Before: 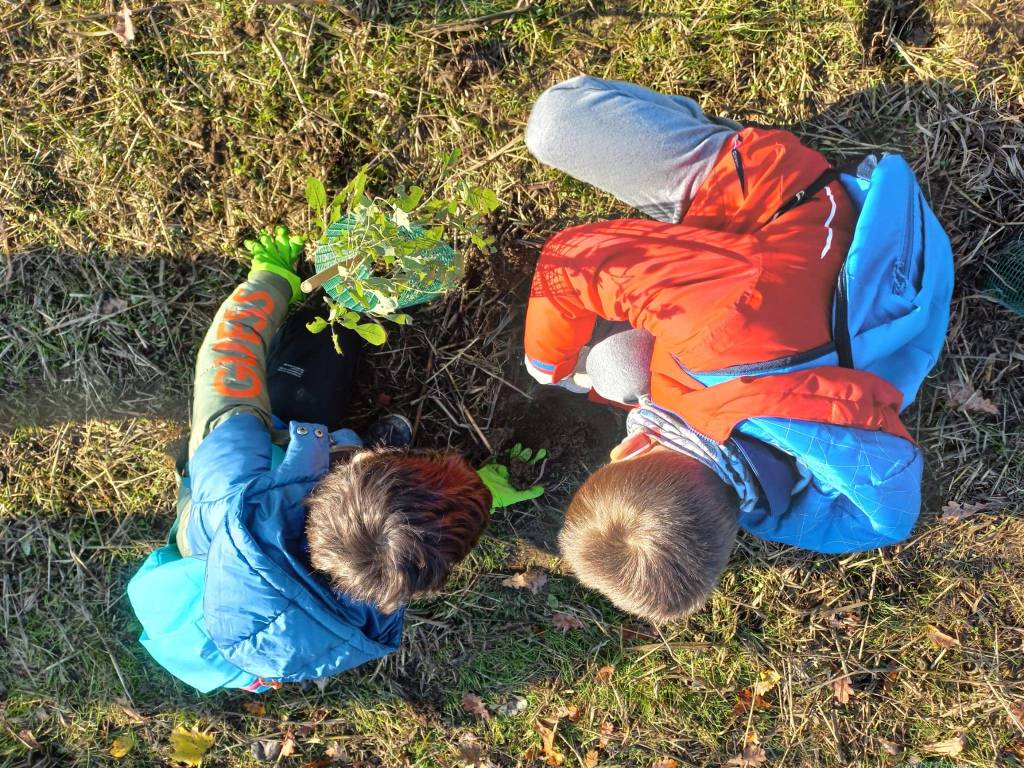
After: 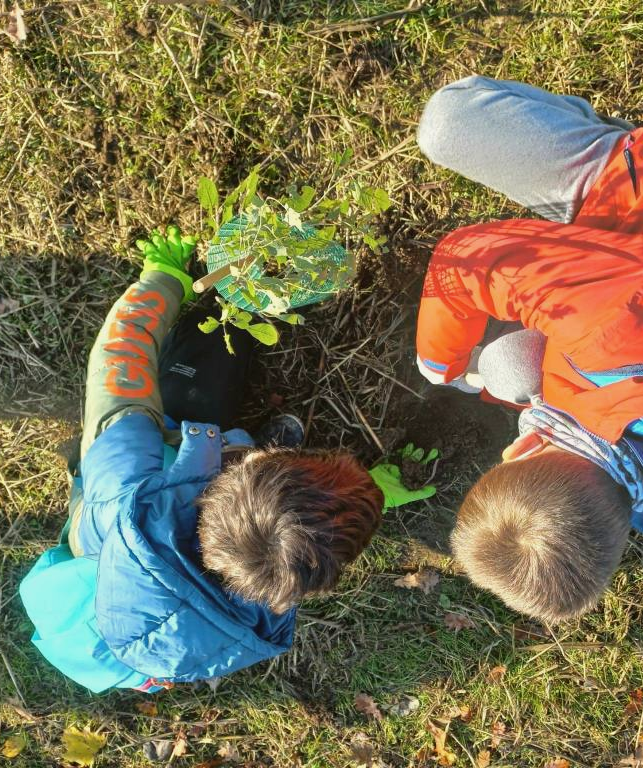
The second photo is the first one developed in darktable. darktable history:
white balance: emerald 1
crop: left 10.644%, right 26.528%
color balance: mode lift, gamma, gain (sRGB), lift [1.04, 1, 1, 0.97], gamma [1.01, 1, 1, 0.97], gain [0.96, 1, 1, 0.97]
